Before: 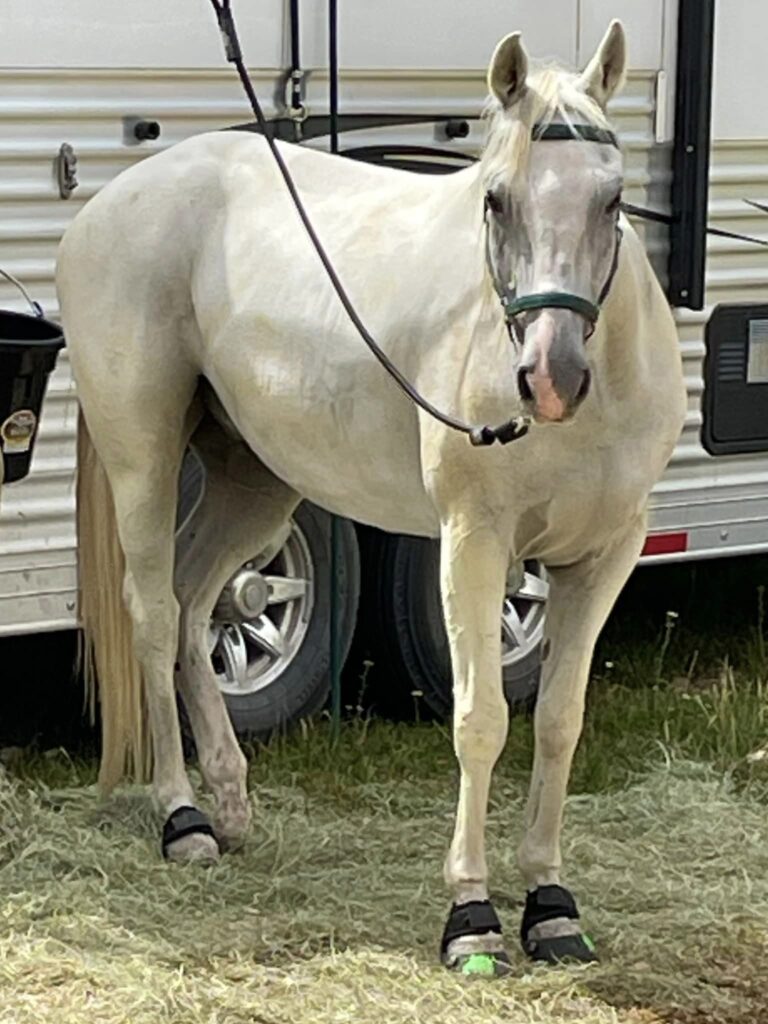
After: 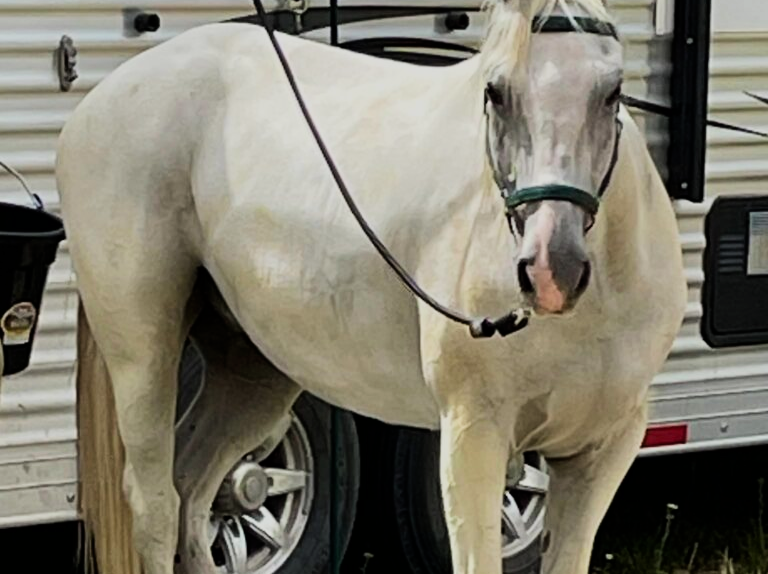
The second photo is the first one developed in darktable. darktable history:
filmic rgb: black relative exposure -7.5 EV, white relative exposure 5 EV, hardness 3.31, contrast 1.3, contrast in shadows safe
exposure: exposure -0.21 EV, compensate highlight preservation false
crop and rotate: top 10.605%, bottom 33.274%
